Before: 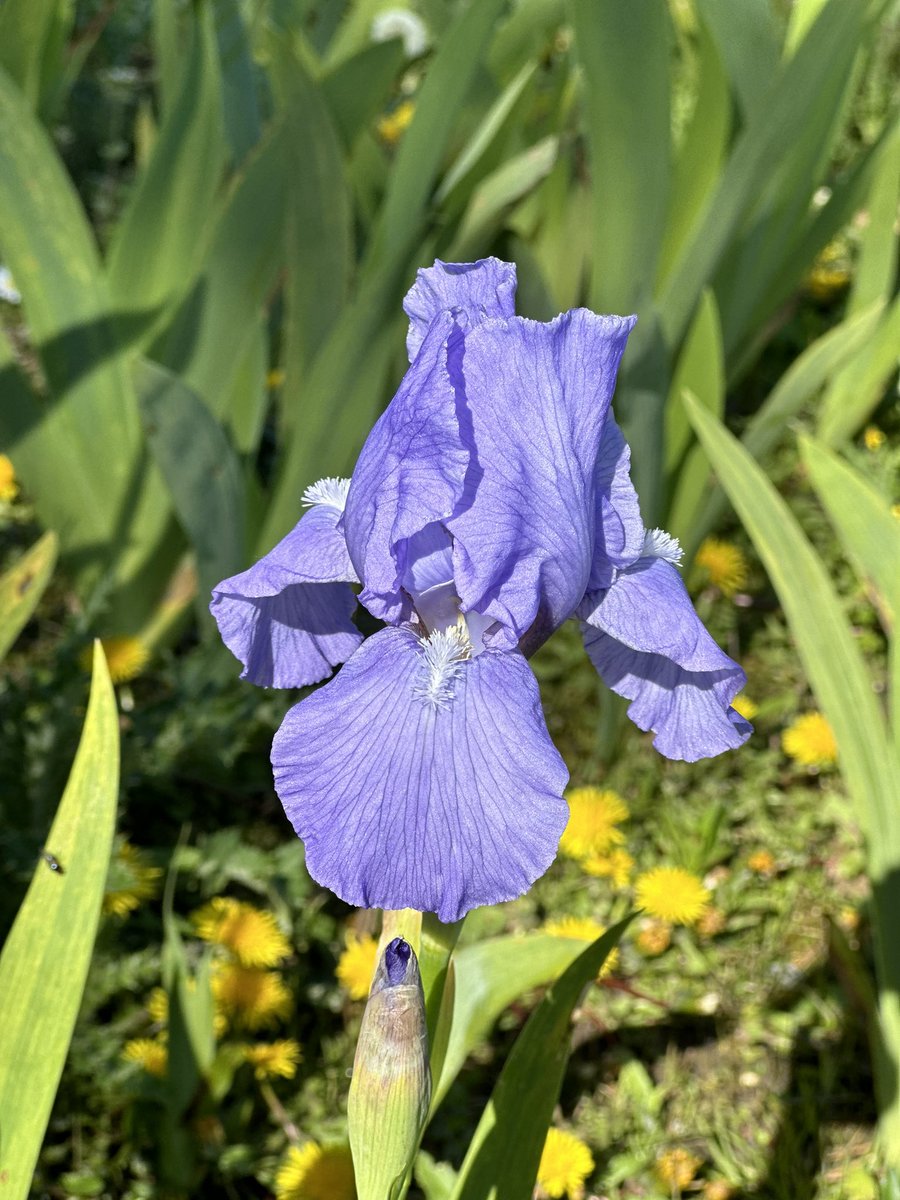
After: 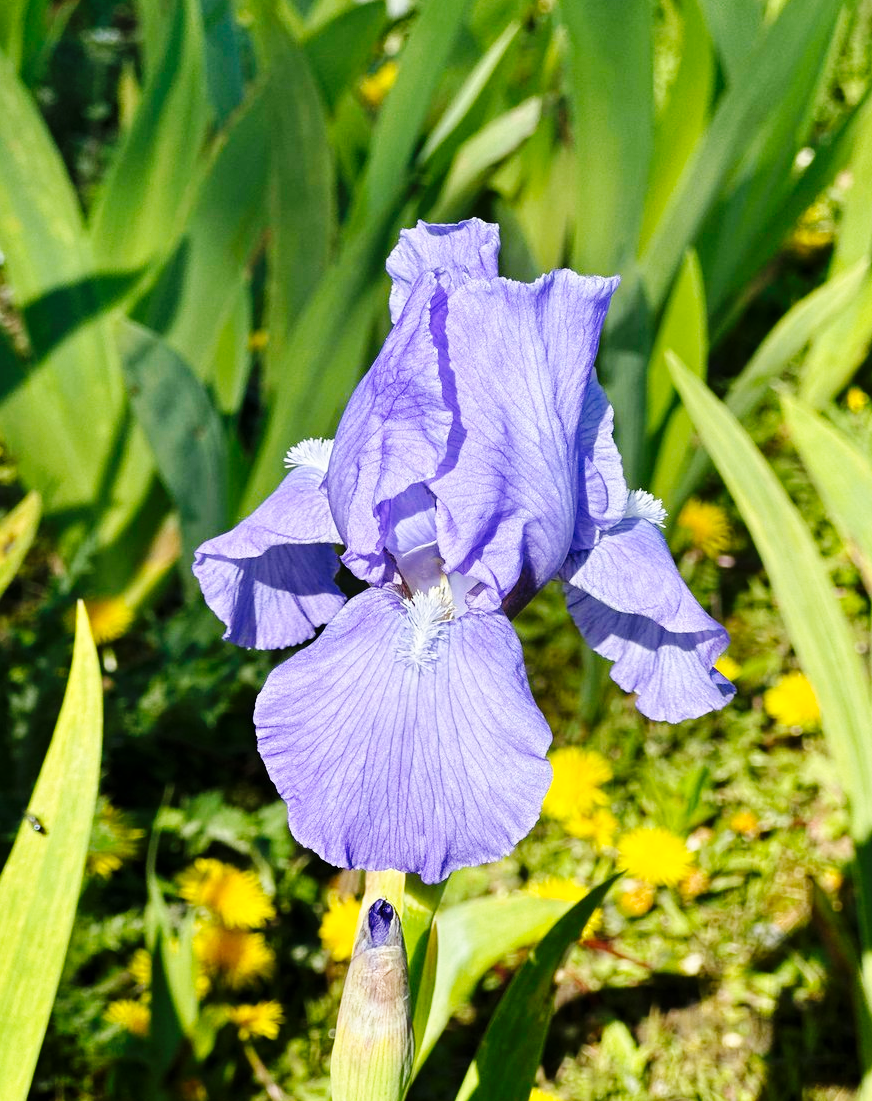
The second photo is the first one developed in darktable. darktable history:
base curve: curves: ch0 [(0, 0) (0.036, 0.025) (0.121, 0.166) (0.206, 0.329) (0.605, 0.79) (1, 1)], preserve colors none
crop: left 1.964%, top 3.251%, right 1.122%, bottom 4.933%
